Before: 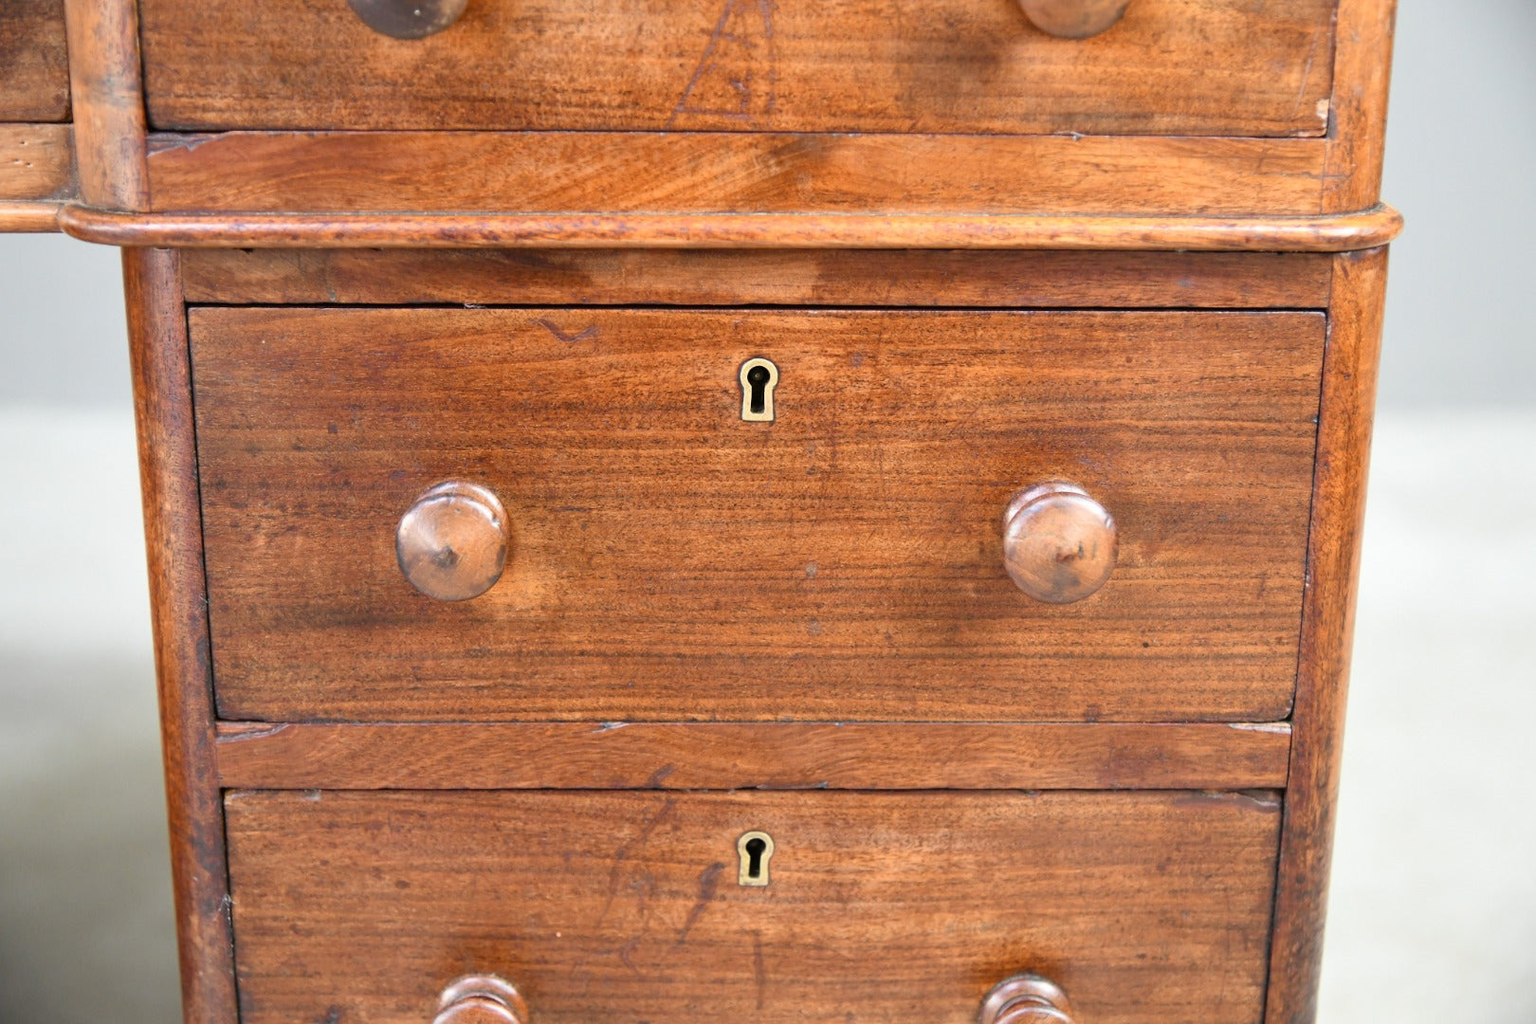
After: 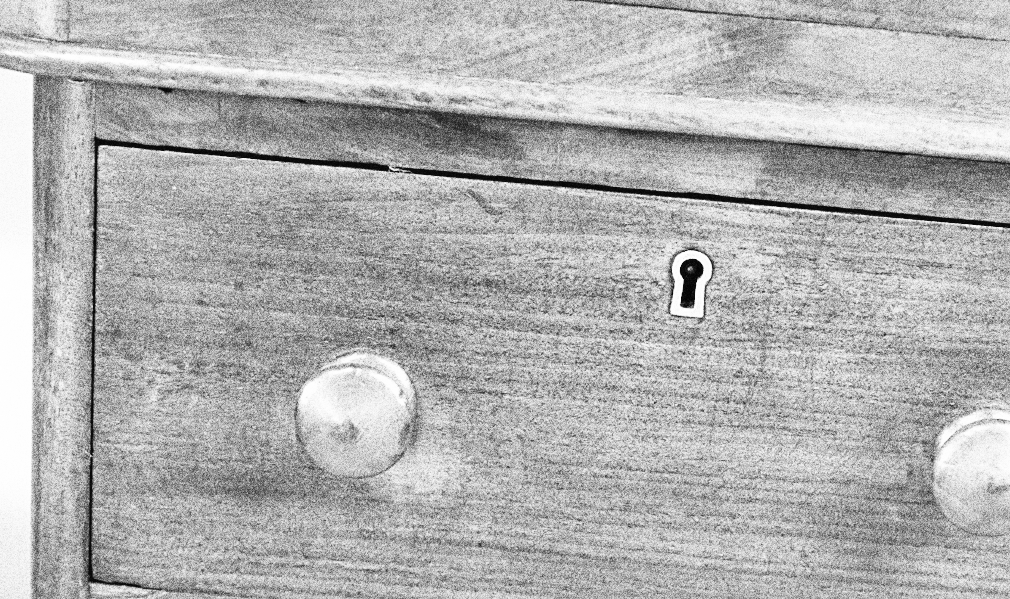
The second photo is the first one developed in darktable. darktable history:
sharpen: on, module defaults
exposure: exposure -0.021 EV, compensate highlight preservation false
crop and rotate: angle -4.99°, left 2.122%, top 6.945%, right 27.566%, bottom 30.519%
grain: coarseness 30.02 ISO, strength 100%
base curve: curves: ch0 [(0, 0.003) (0.001, 0.002) (0.006, 0.004) (0.02, 0.022) (0.048, 0.086) (0.094, 0.234) (0.162, 0.431) (0.258, 0.629) (0.385, 0.8) (0.548, 0.918) (0.751, 0.988) (1, 1)], preserve colors none
monochrome: a 16.01, b -2.65, highlights 0.52
shadows and highlights: shadows 25, highlights -25
